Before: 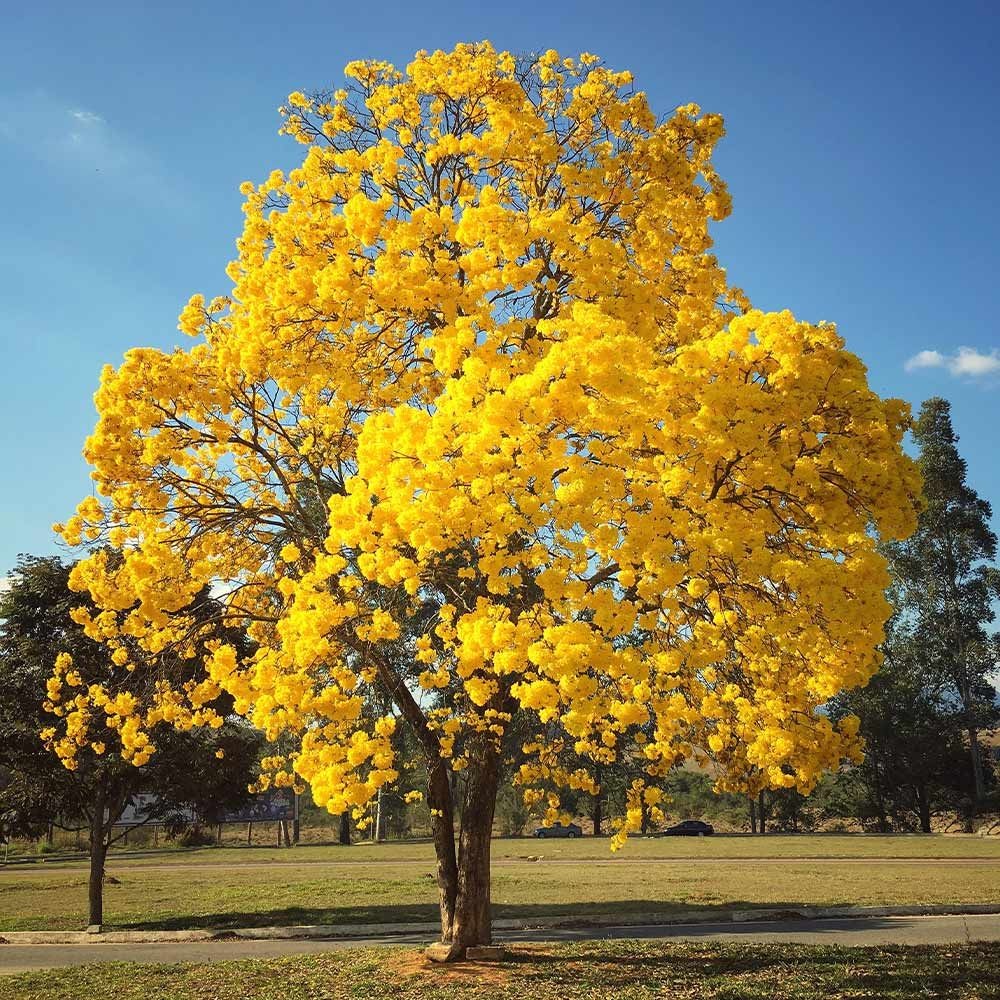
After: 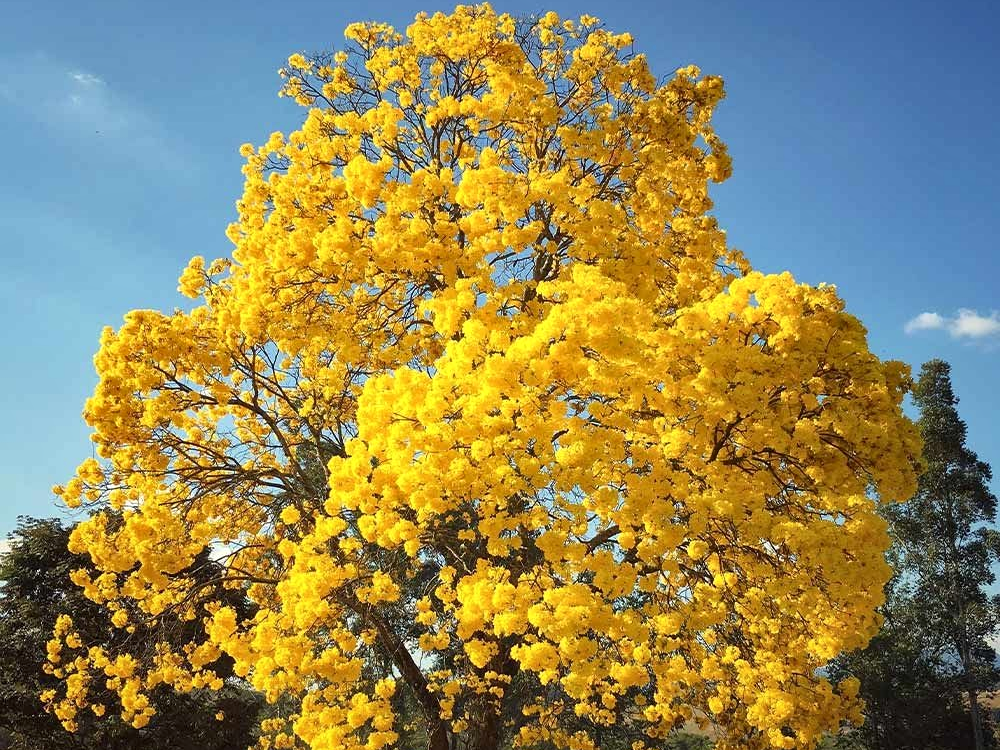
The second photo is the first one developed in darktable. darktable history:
crop: top 3.857%, bottom 21.132%
local contrast: mode bilateral grid, contrast 20, coarseness 50, detail 130%, midtone range 0.2
